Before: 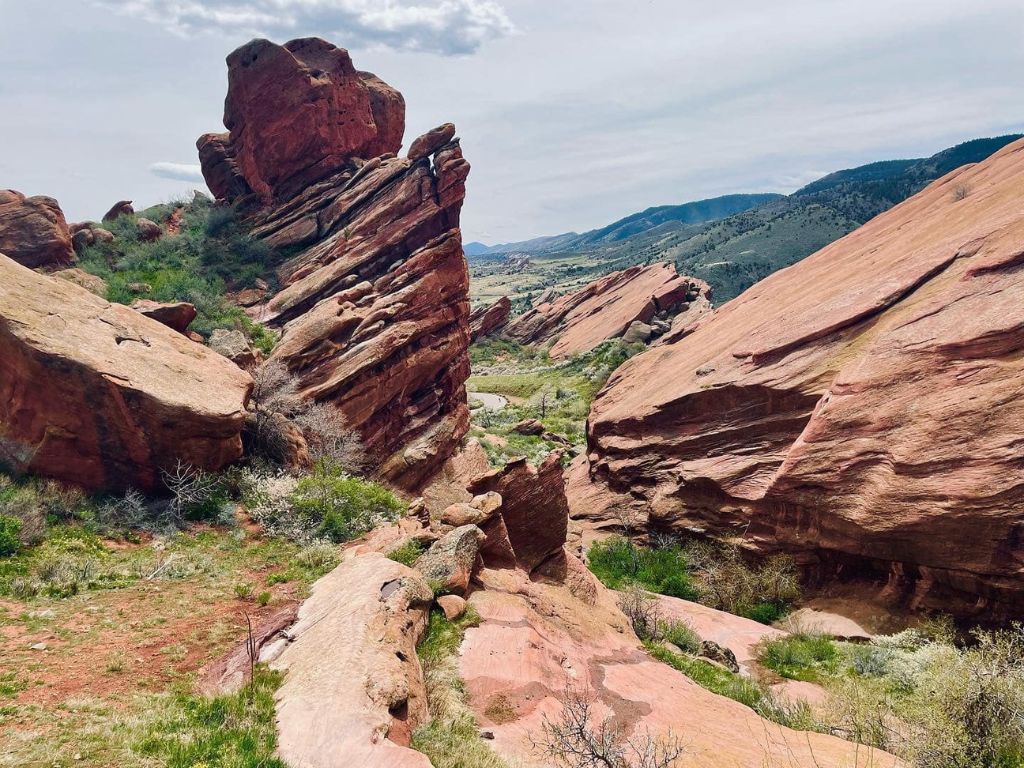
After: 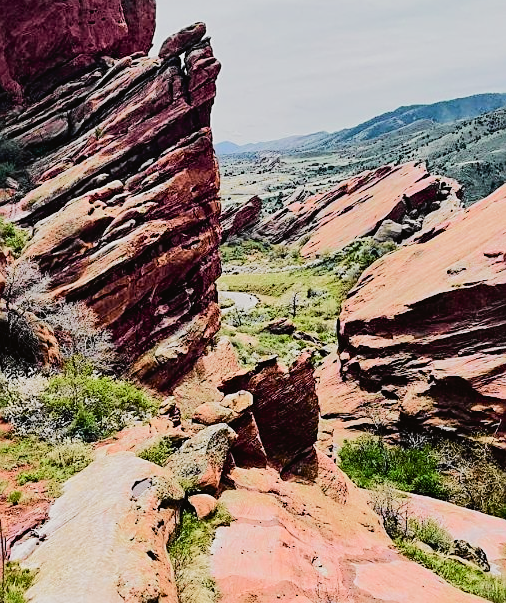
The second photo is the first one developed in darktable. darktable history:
tone equalizer: -8 EV -0.417 EV, -7 EV -0.389 EV, -6 EV -0.333 EV, -5 EV -0.222 EV, -3 EV 0.222 EV, -2 EV 0.333 EV, -1 EV 0.389 EV, +0 EV 0.417 EV, edges refinement/feathering 500, mask exposure compensation -1.57 EV, preserve details no
crop and rotate: angle 0.02°, left 24.353%, top 13.219%, right 26.156%, bottom 8.224%
white balance: red 0.976, blue 1.04
exposure: black level correction 0.001, compensate highlight preservation false
filmic rgb: black relative exposure -7.65 EV, white relative exposure 4.56 EV, hardness 3.61
sharpen: on, module defaults
tone curve: curves: ch0 [(0, 0.019) (0.066, 0.054) (0.184, 0.184) (0.369, 0.417) (0.501, 0.586) (0.617, 0.71) (0.743, 0.787) (0.997, 0.997)]; ch1 [(0, 0) (0.187, 0.156) (0.388, 0.372) (0.437, 0.428) (0.474, 0.472) (0.499, 0.5) (0.521, 0.514) (0.548, 0.567) (0.6, 0.629) (0.82, 0.831) (1, 1)]; ch2 [(0, 0) (0.234, 0.227) (0.352, 0.372) (0.459, 0.484) (0.5, 0.505) (0.518, 0.516) (0.529, 0.541) (0.56, 0.594) (0.607, 0.644) (0.74, 0.771) (0.858, 0.873) (0.999, 0.994)], color space Lab, independent channels, preserve colors none
